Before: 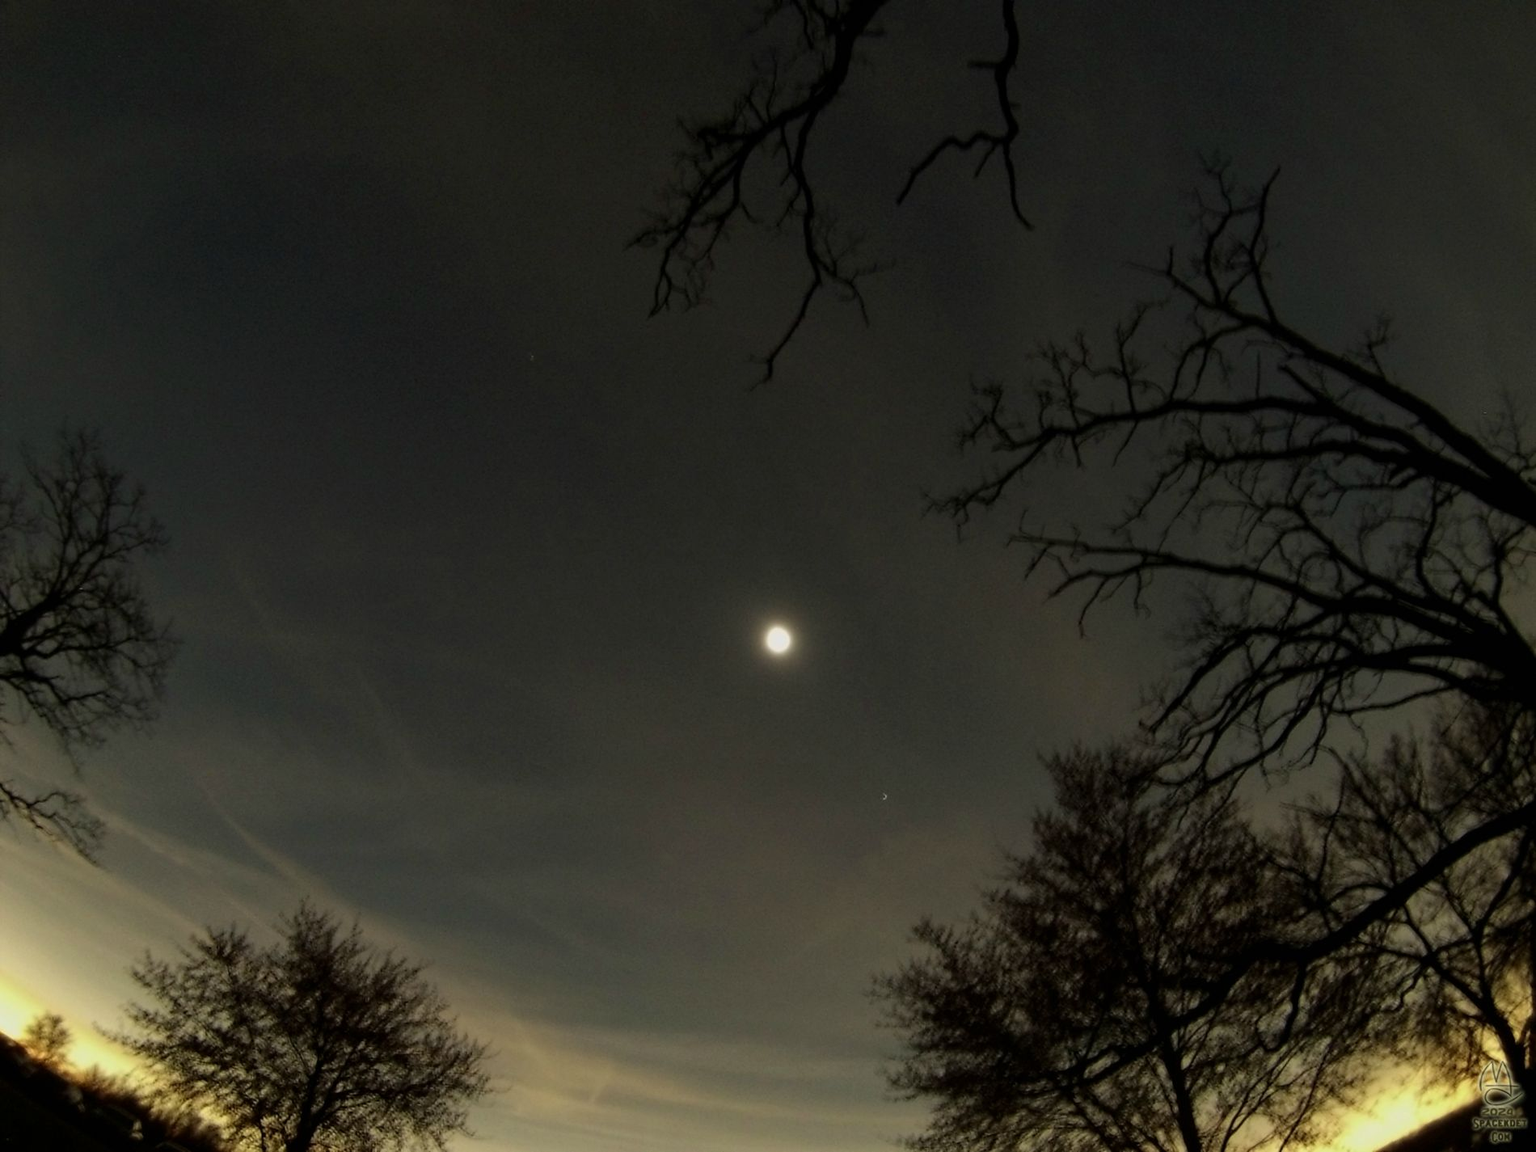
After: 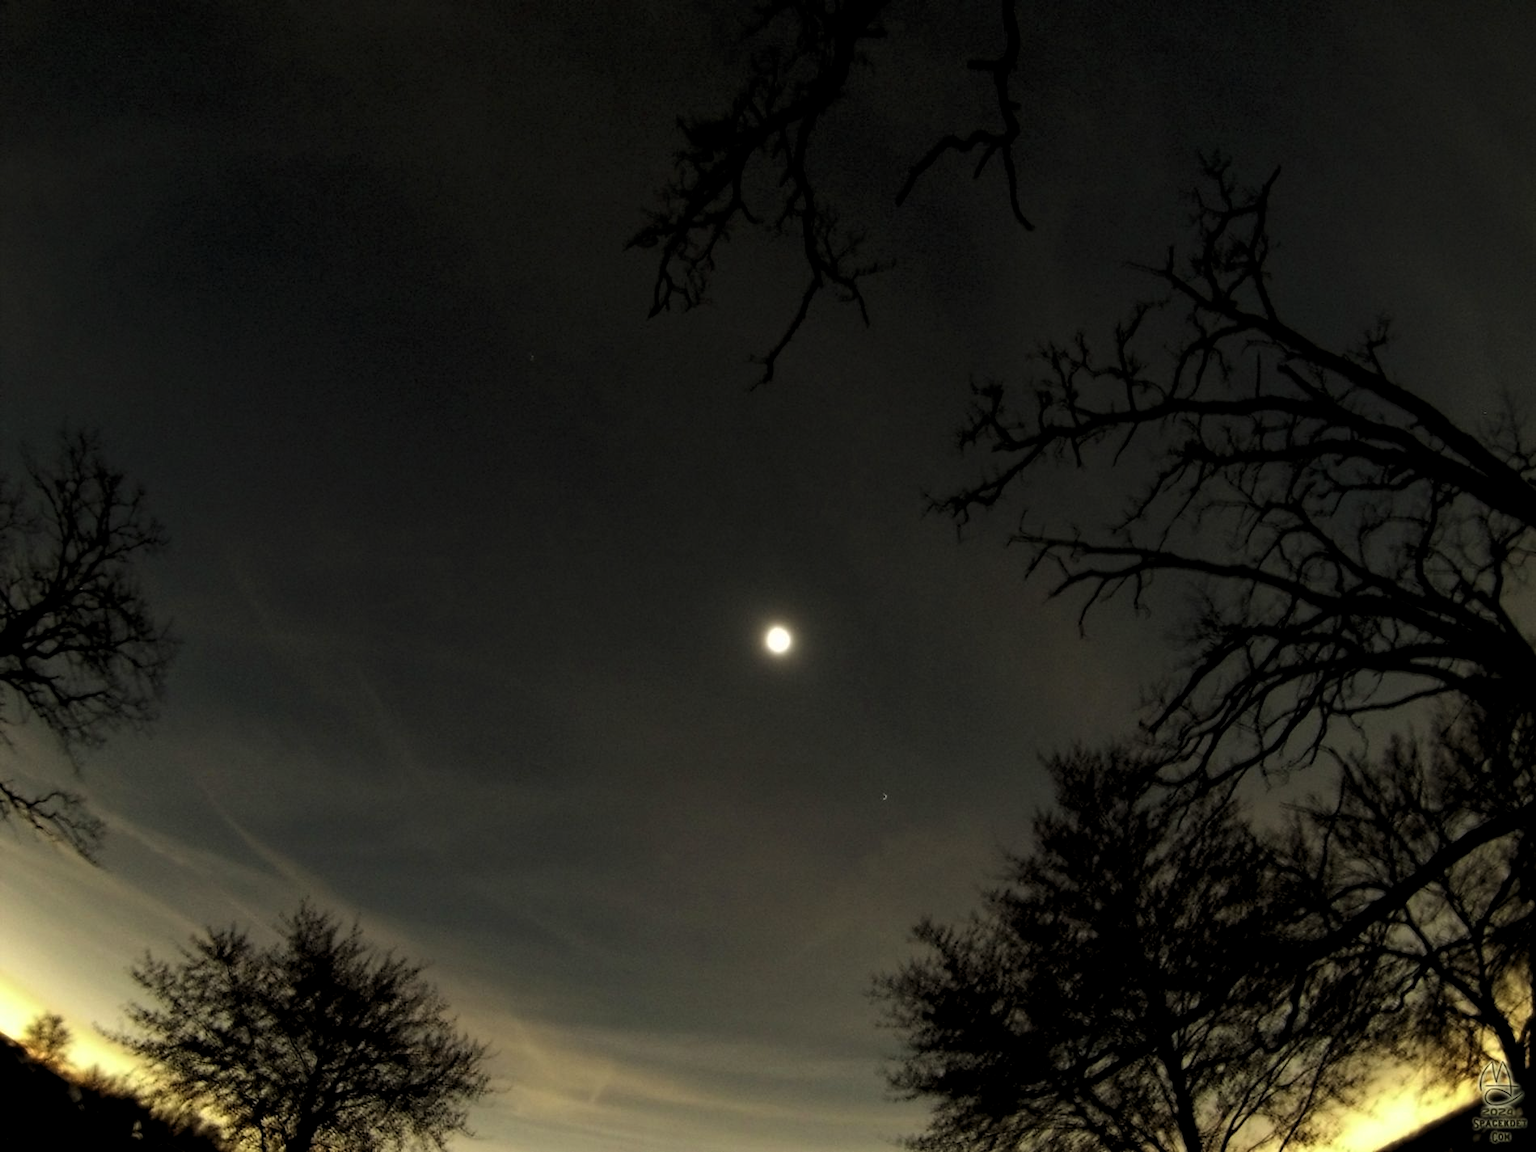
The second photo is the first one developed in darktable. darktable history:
white balance: red 1, blue 1
levels: levels [0.052, 0.496, 0.908]
